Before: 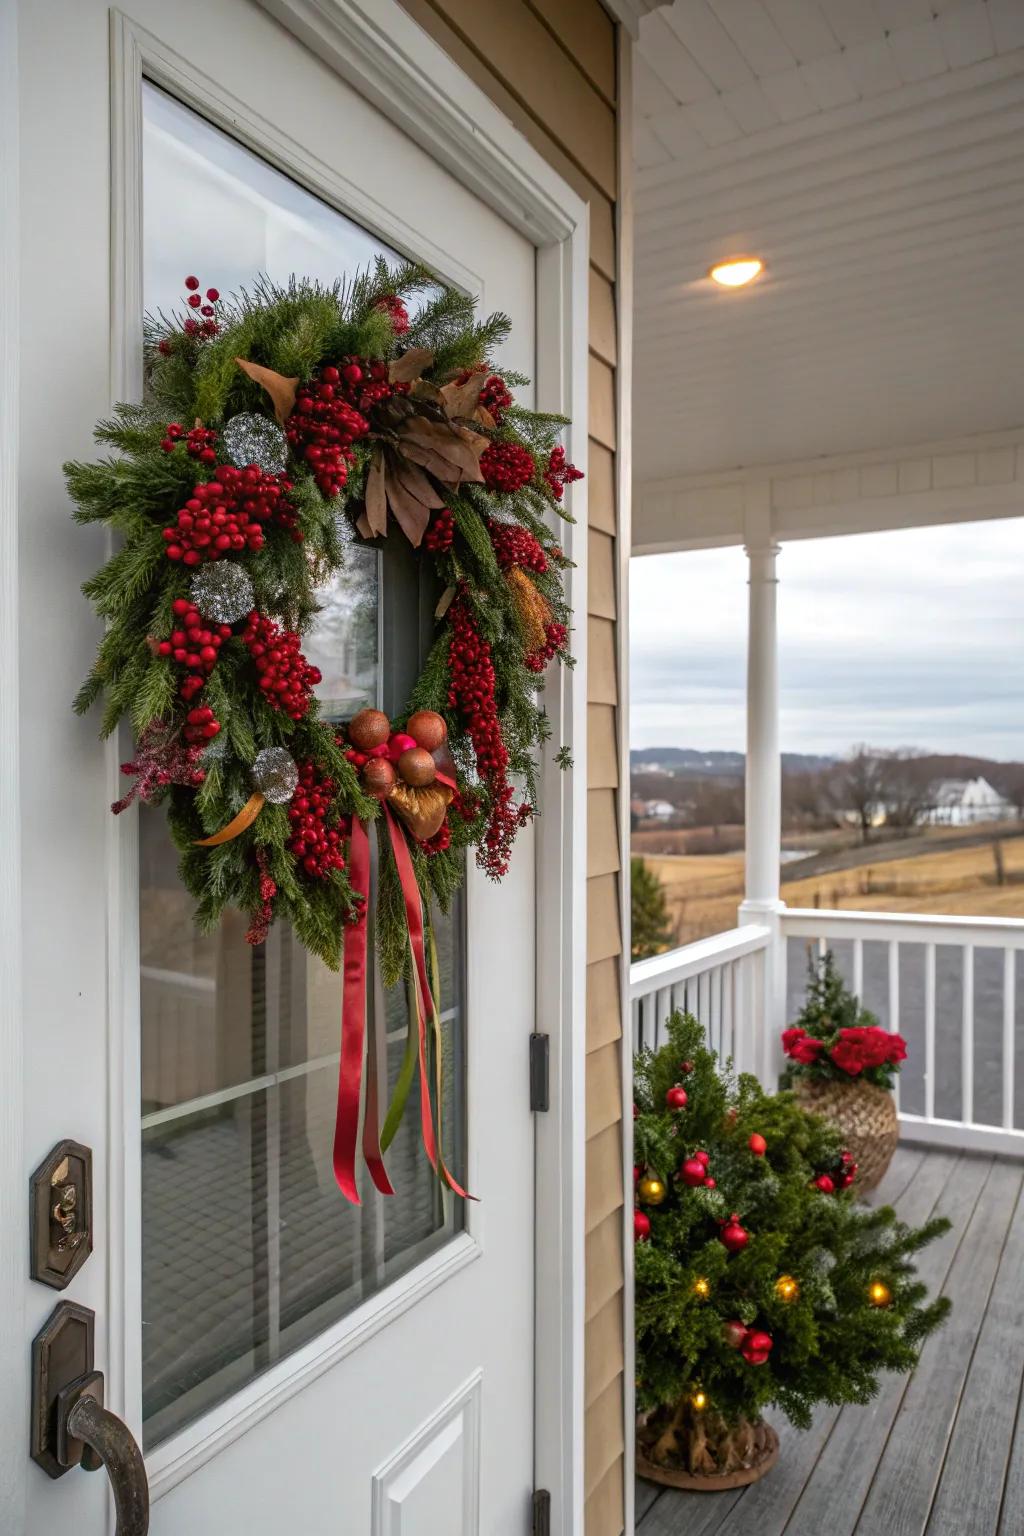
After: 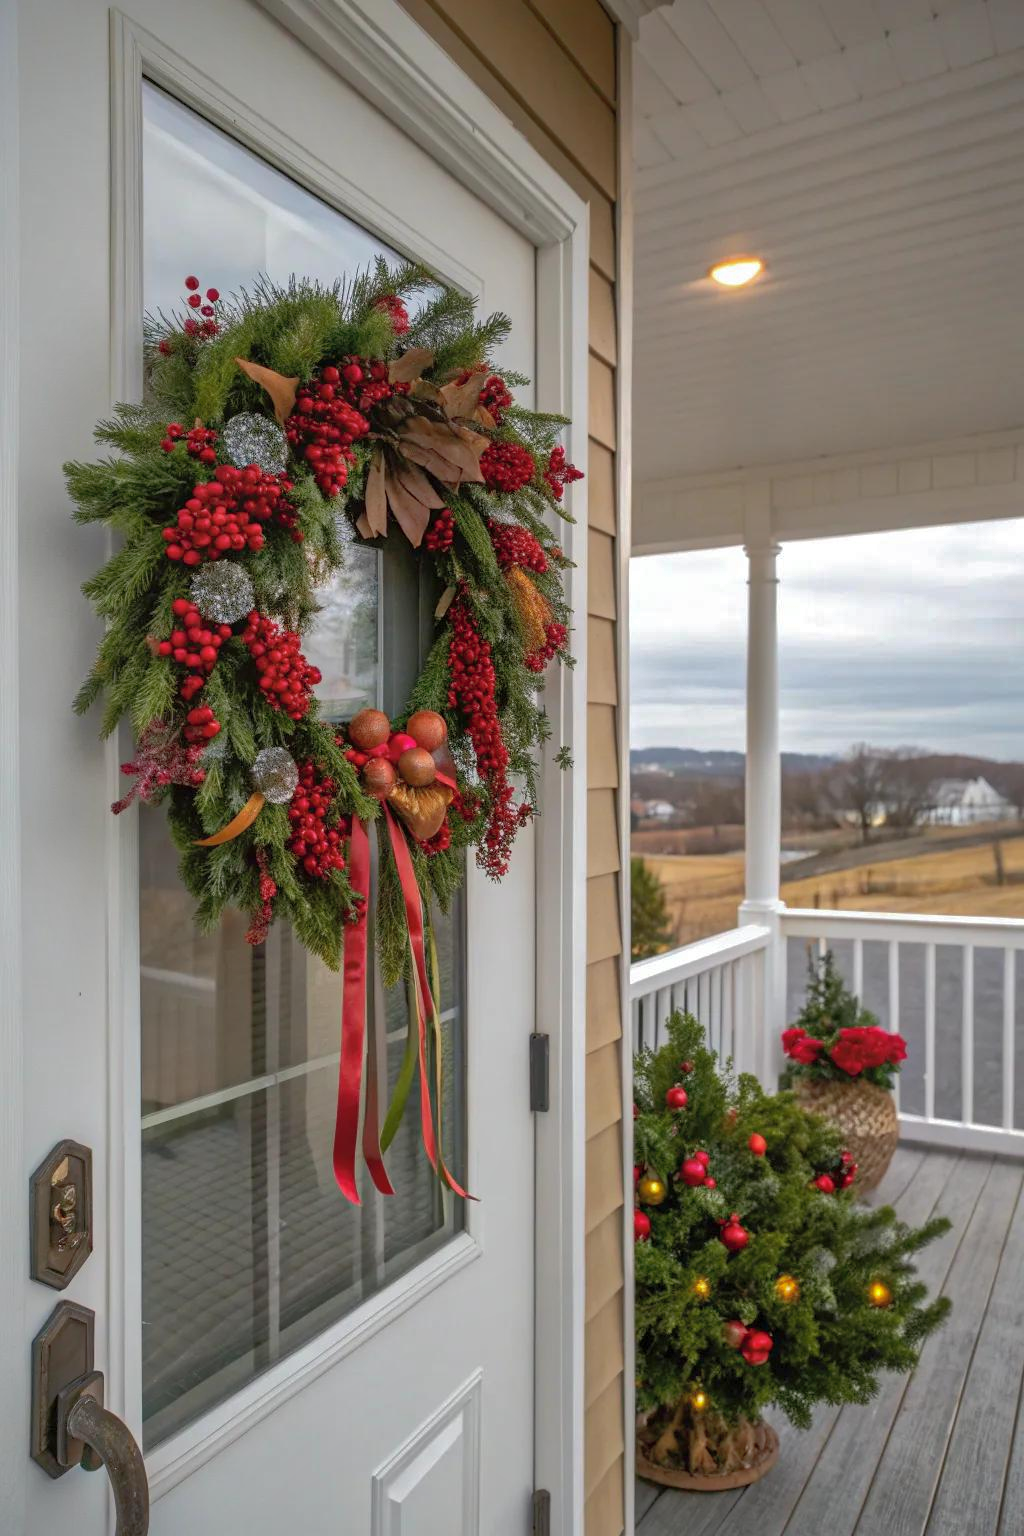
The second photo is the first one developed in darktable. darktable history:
shadows and highlights: shadows 60.62, highlights -59.9
